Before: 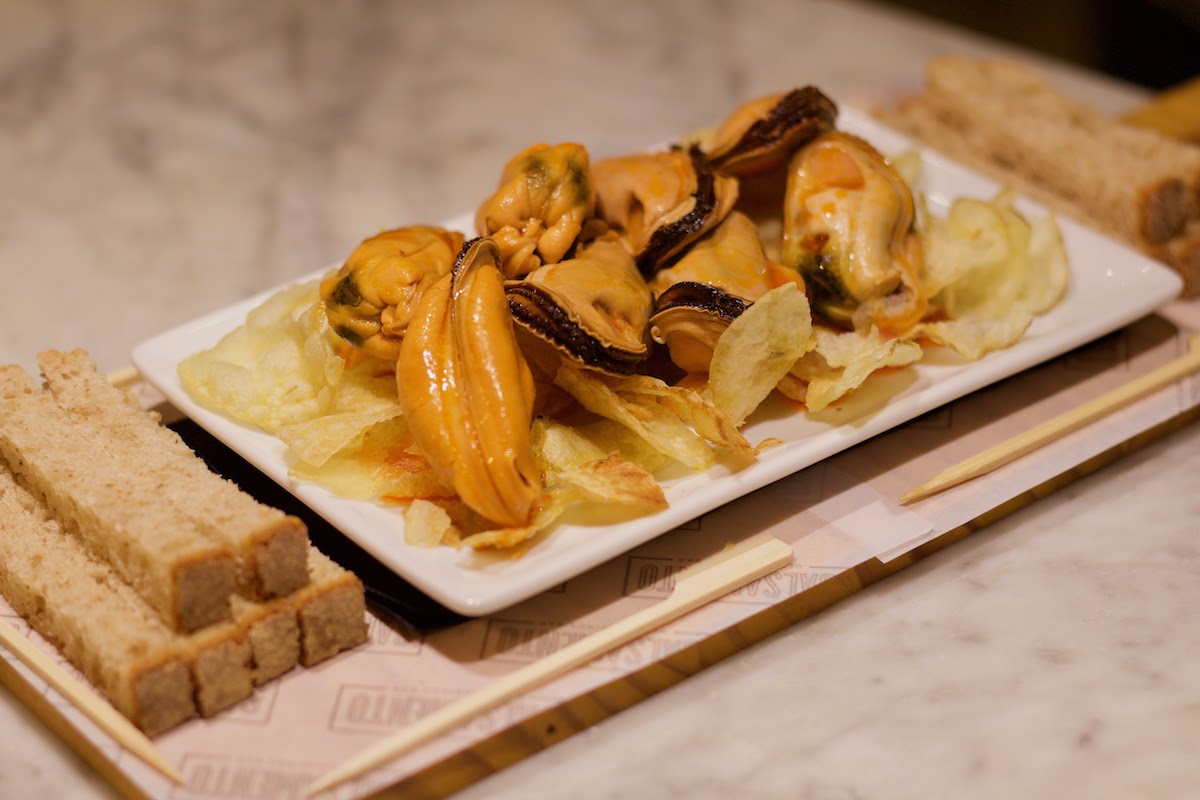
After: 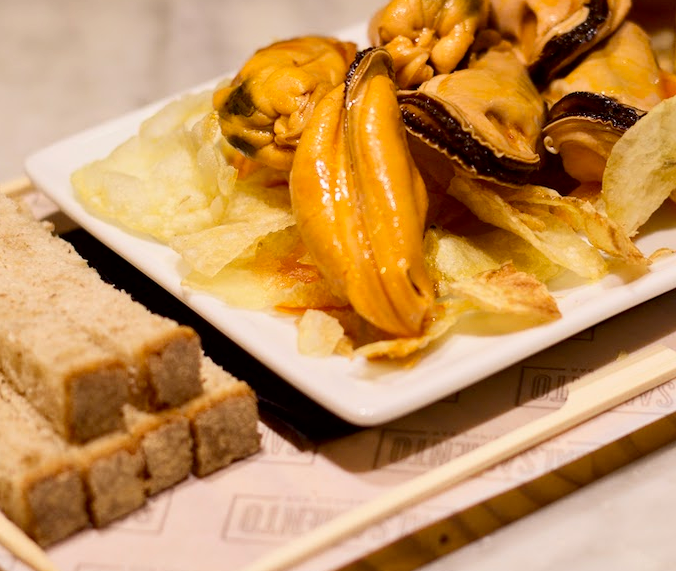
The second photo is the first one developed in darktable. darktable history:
crop: left 8.966%, top 23.852%, right 34.699%, bottom 4.703%
shadows and highlights: shadows 52.34, highlights -28.23, soften with gaussian
contrast brightness saturation: contrast 0.24, brightness 0.09
